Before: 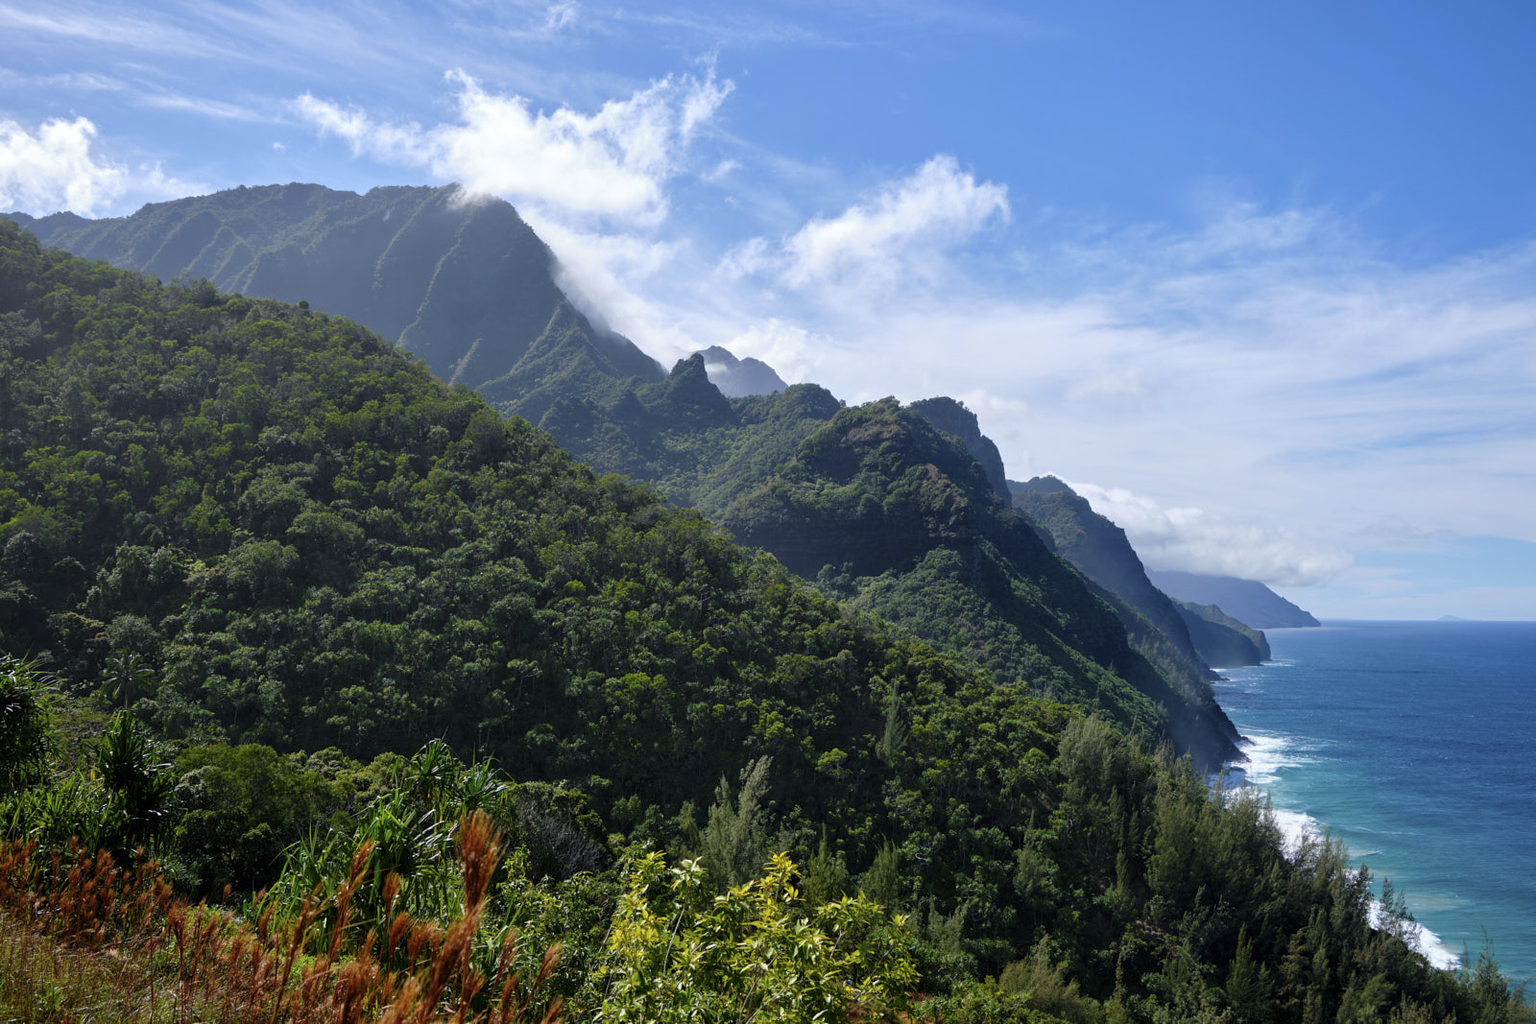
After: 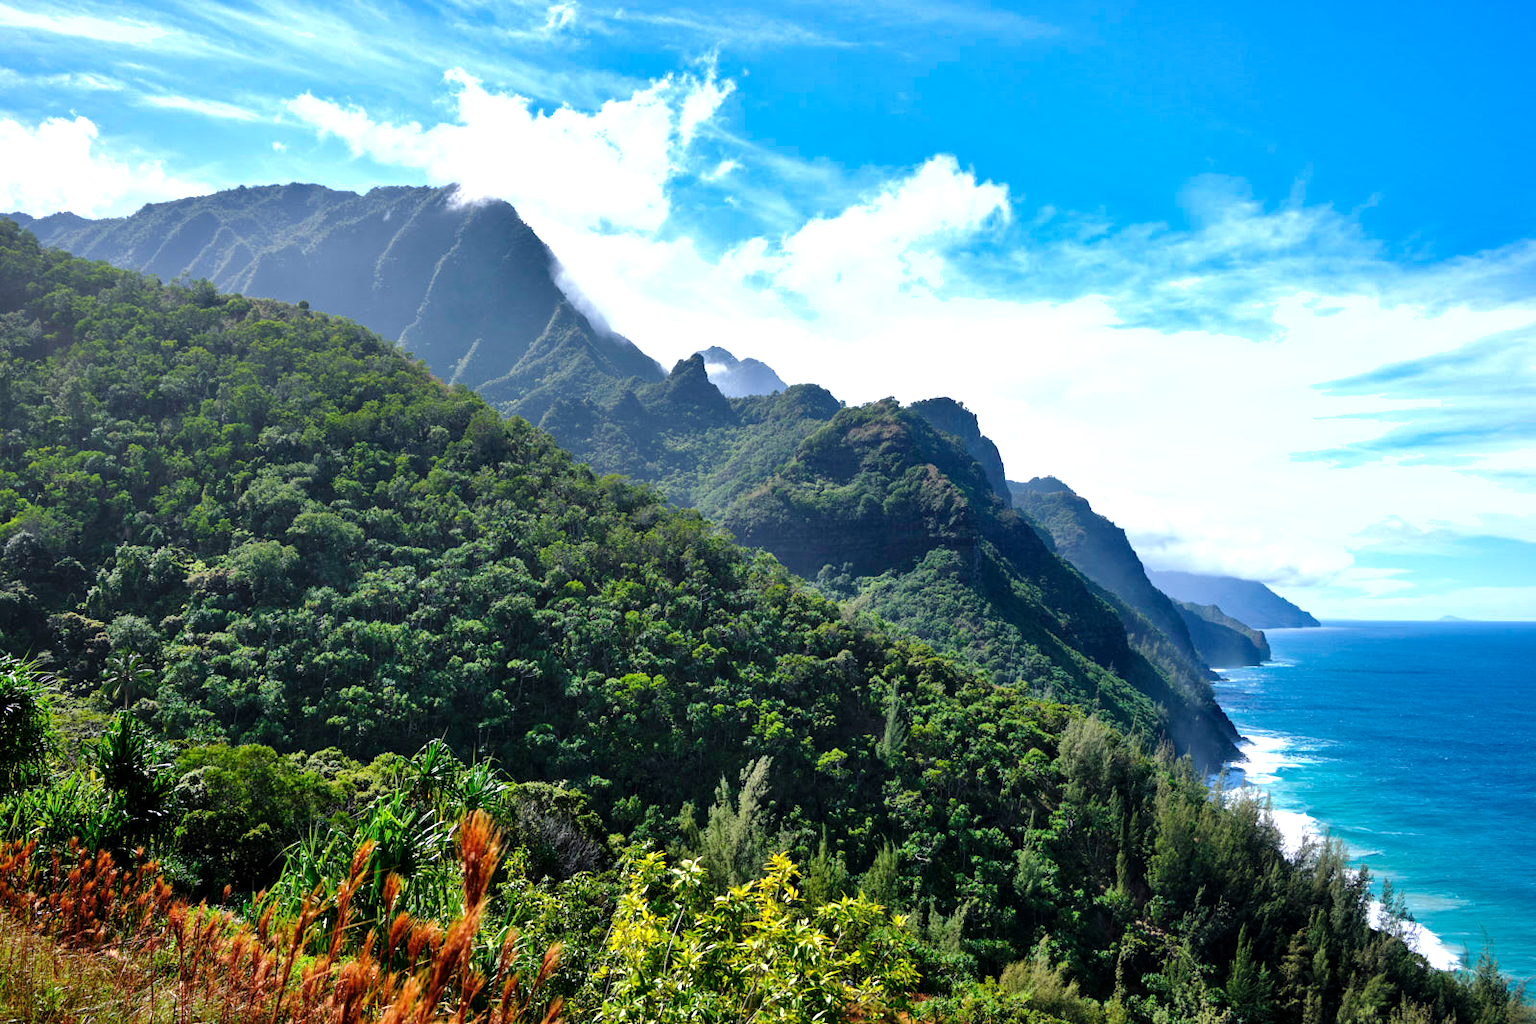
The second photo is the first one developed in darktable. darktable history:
levels: levels [0, 0.394, 0.787]
shadows and highlights: soften with gaussian
